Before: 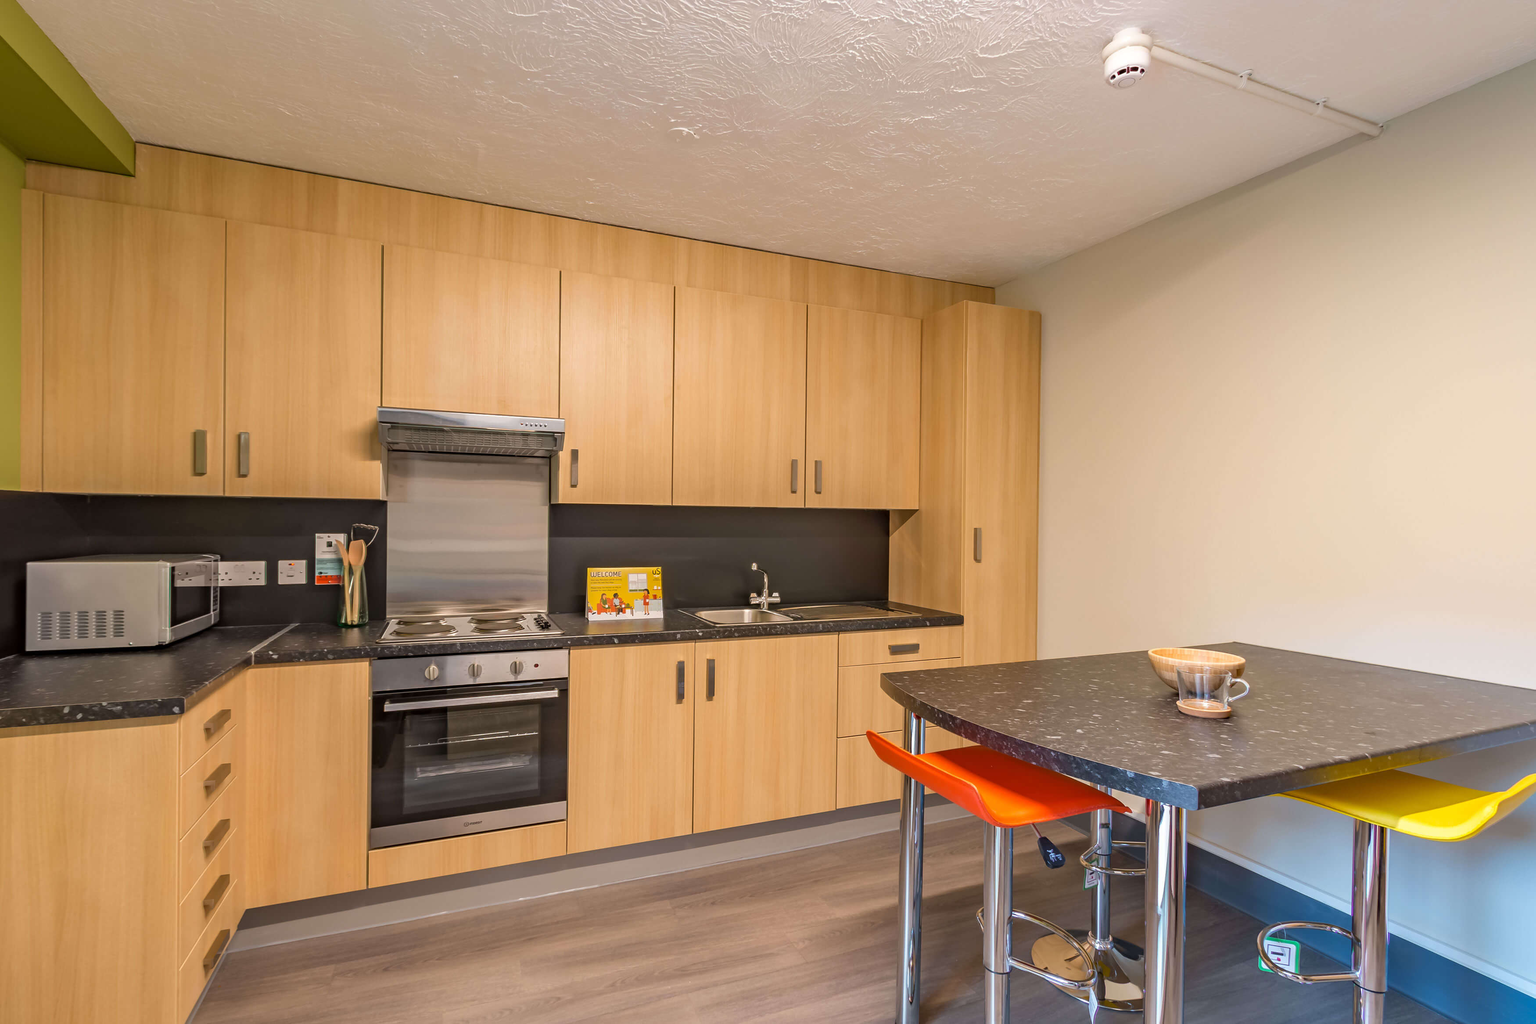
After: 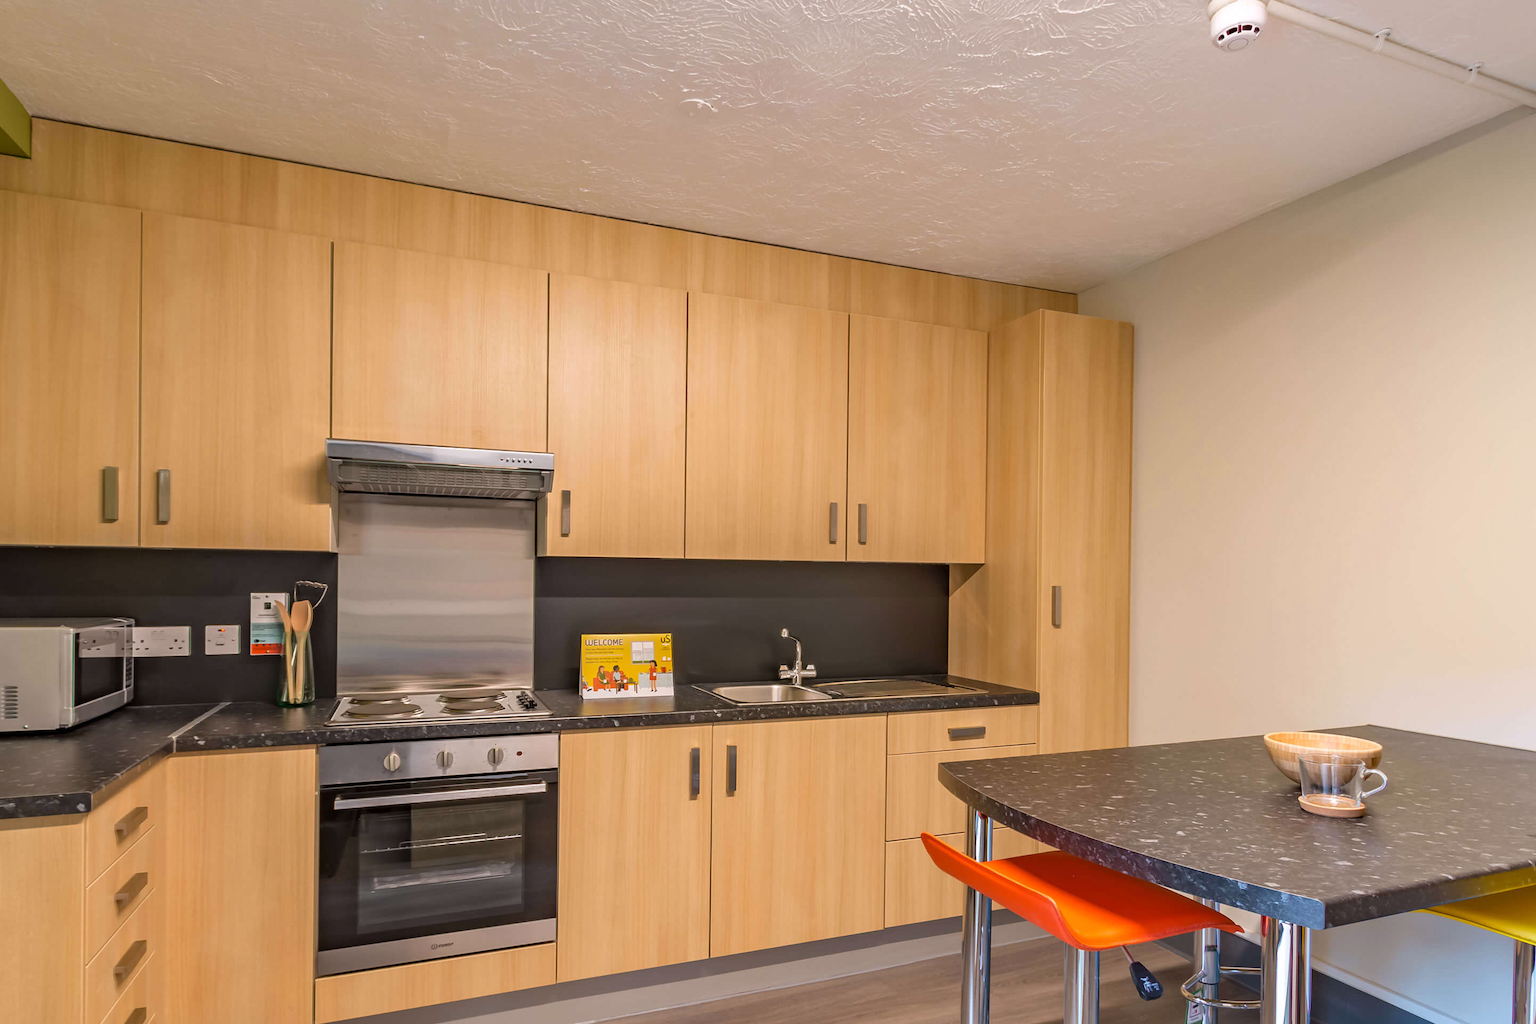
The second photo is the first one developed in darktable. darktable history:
crop and rotate: left 7.196%, top 4.574%, right 10.605%, bottom 13.178%
white balance: red 1.004, blue 1.024
